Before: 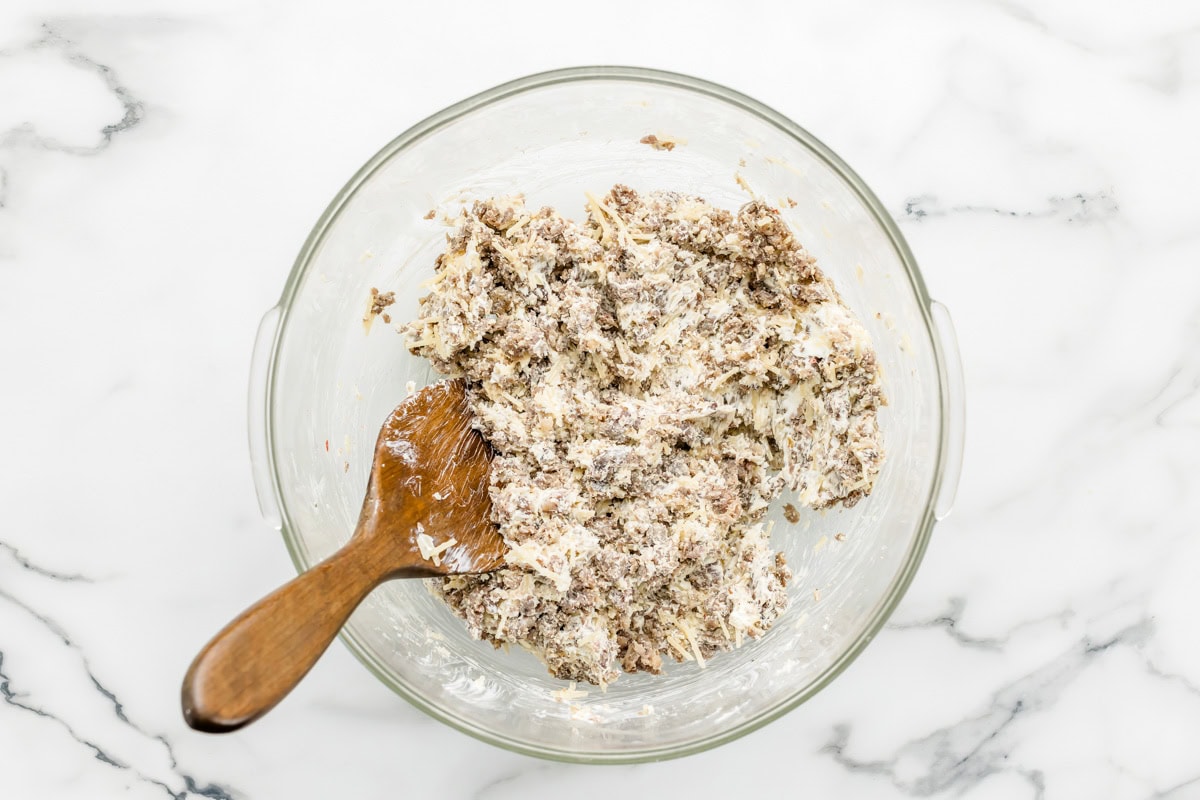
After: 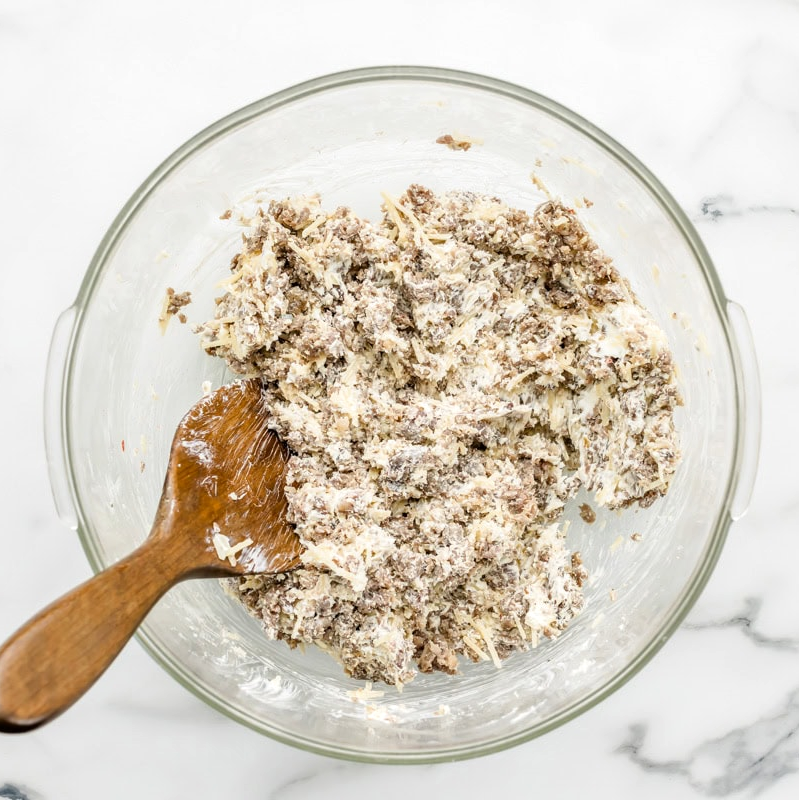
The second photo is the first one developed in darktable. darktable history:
crop: left 17.028%, right 16.323%
local contrast: mode bilateral grid, contrast 20, coarseness 50, detail 119%, midtone range 0.2
